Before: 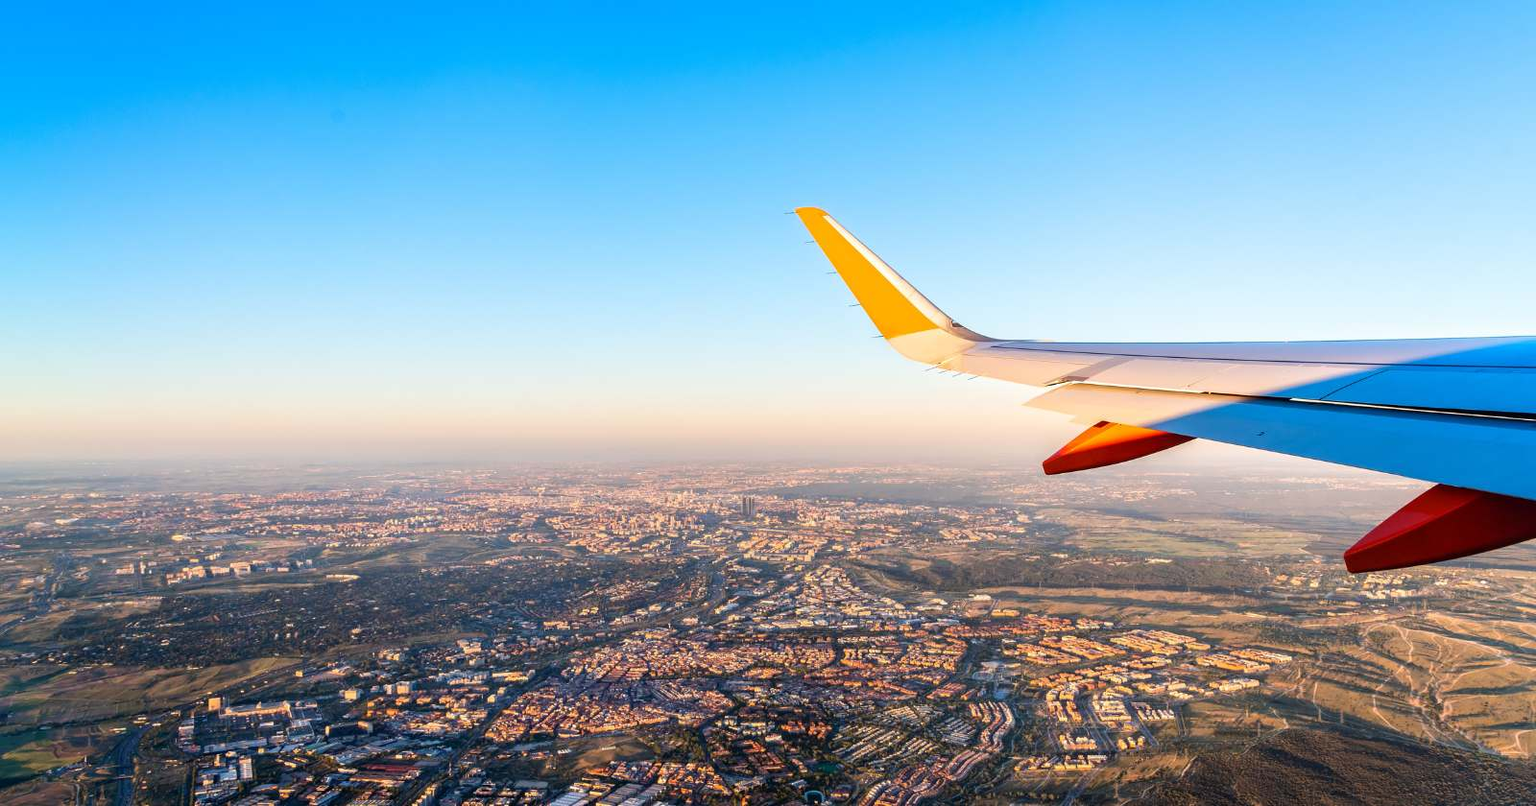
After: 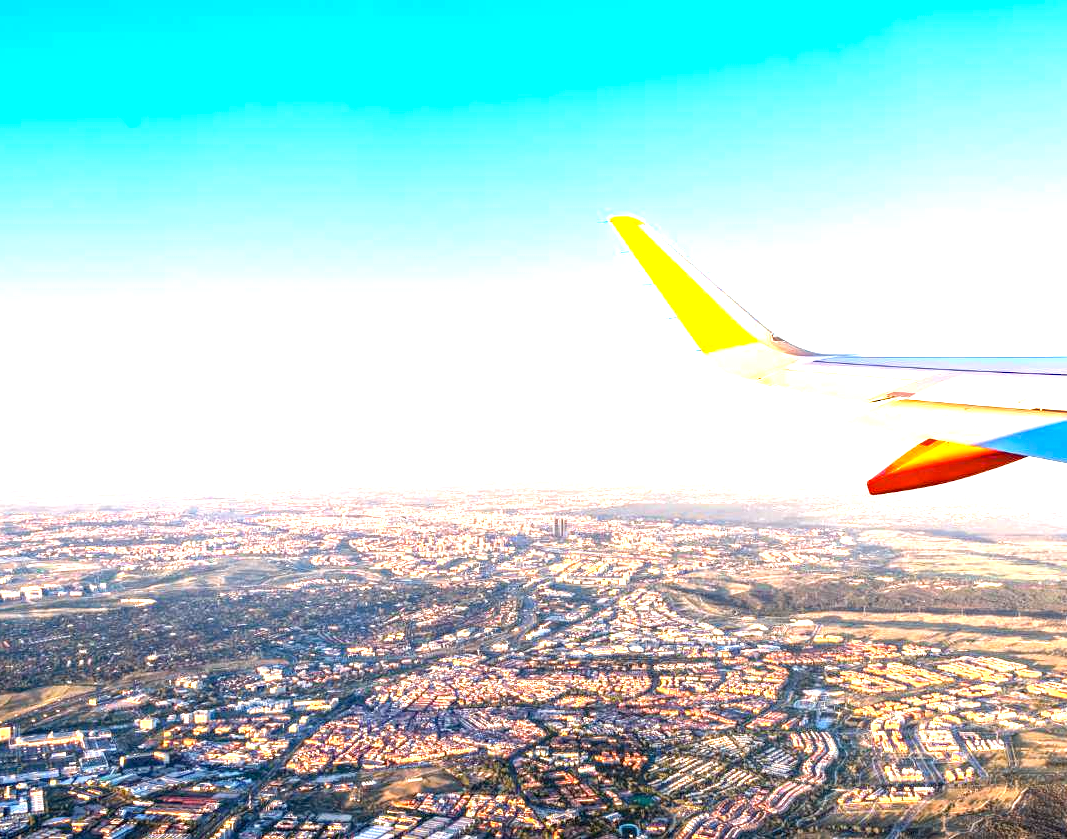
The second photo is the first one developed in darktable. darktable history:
crop and rotate: left 13.706%, right 19.602%
local contrast: on, module defaults
exposure: black level correction 0, exposure 1.44 EV, compensate exposure bias true, compensate highlight preservation false
haze removal: compatibility mode true, adaptive false
